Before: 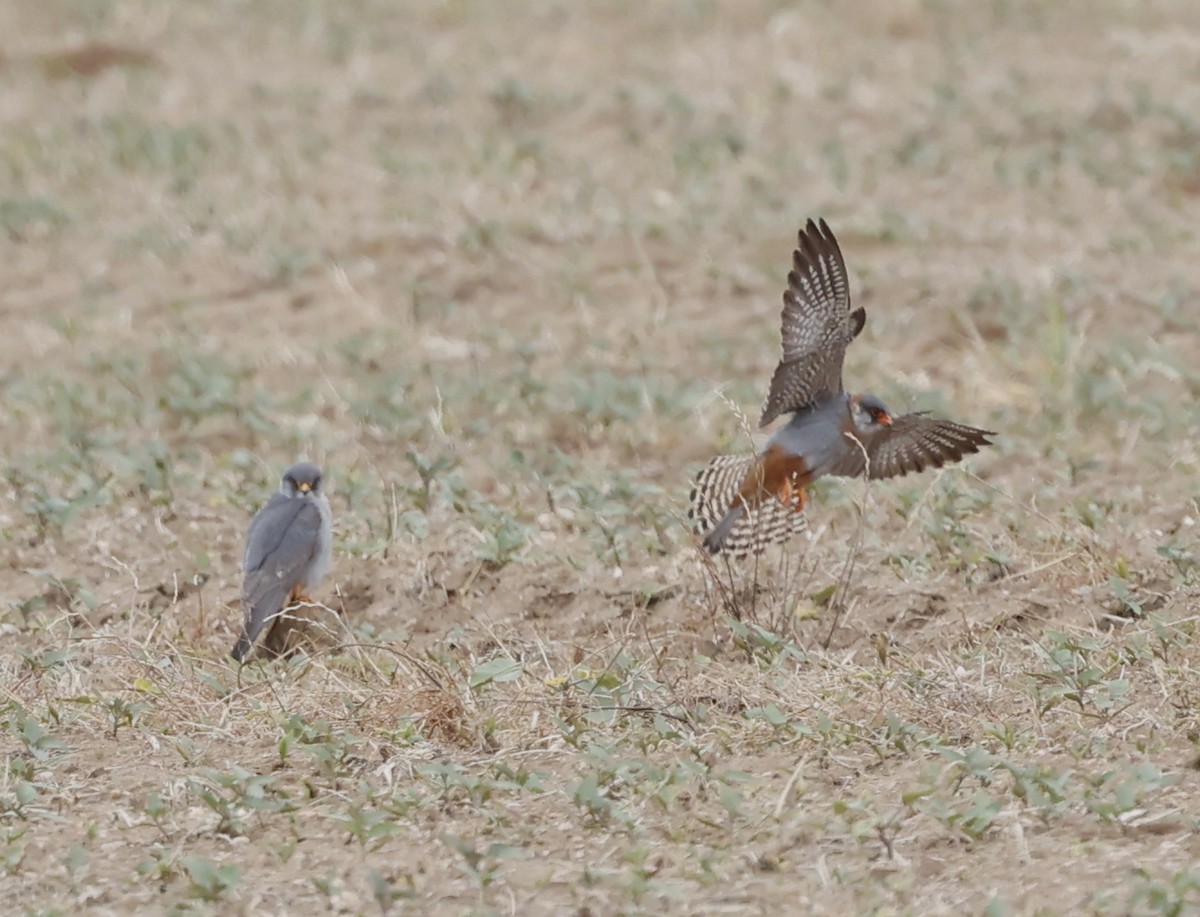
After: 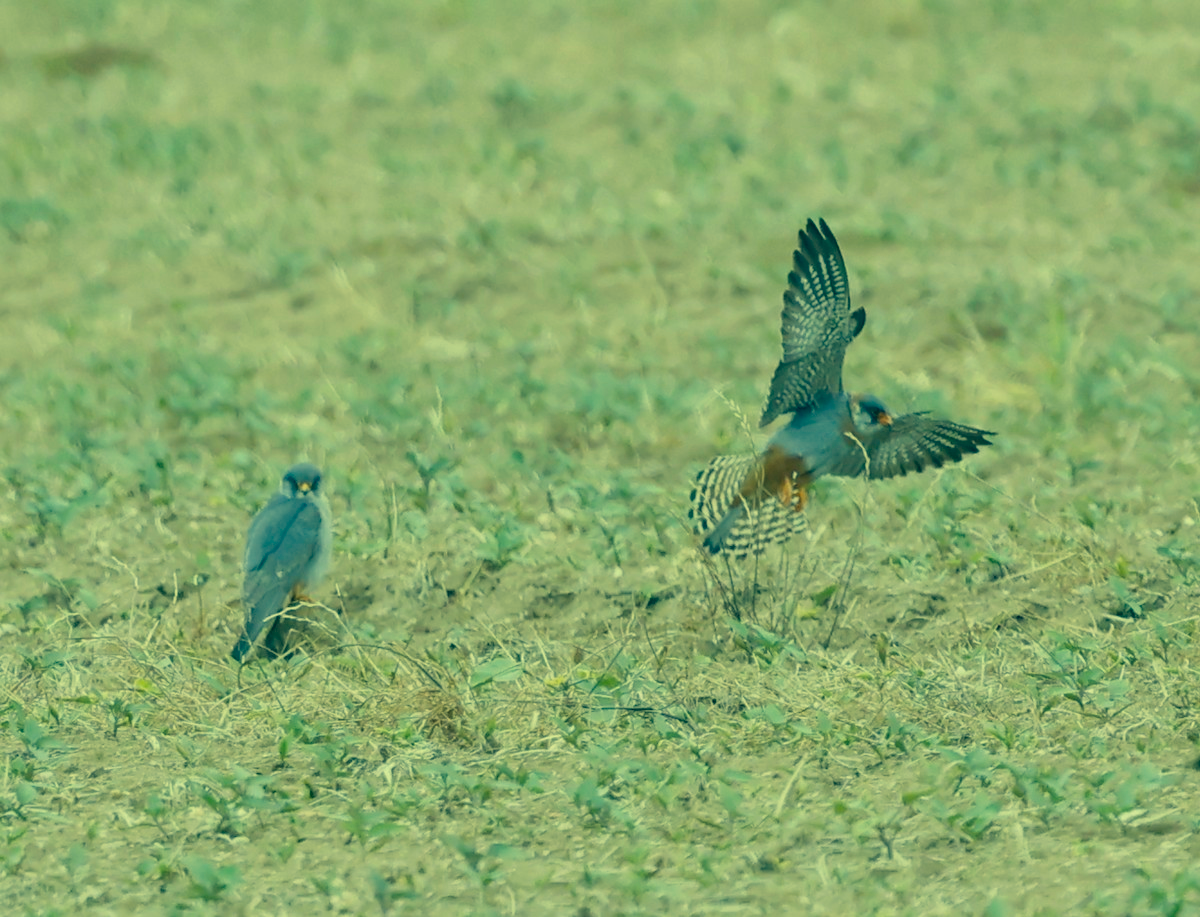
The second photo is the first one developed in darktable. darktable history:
color correction: highlights a* -15.44, highlights b* 39.98, shadows a* -39.85, shadows b* -26.56
